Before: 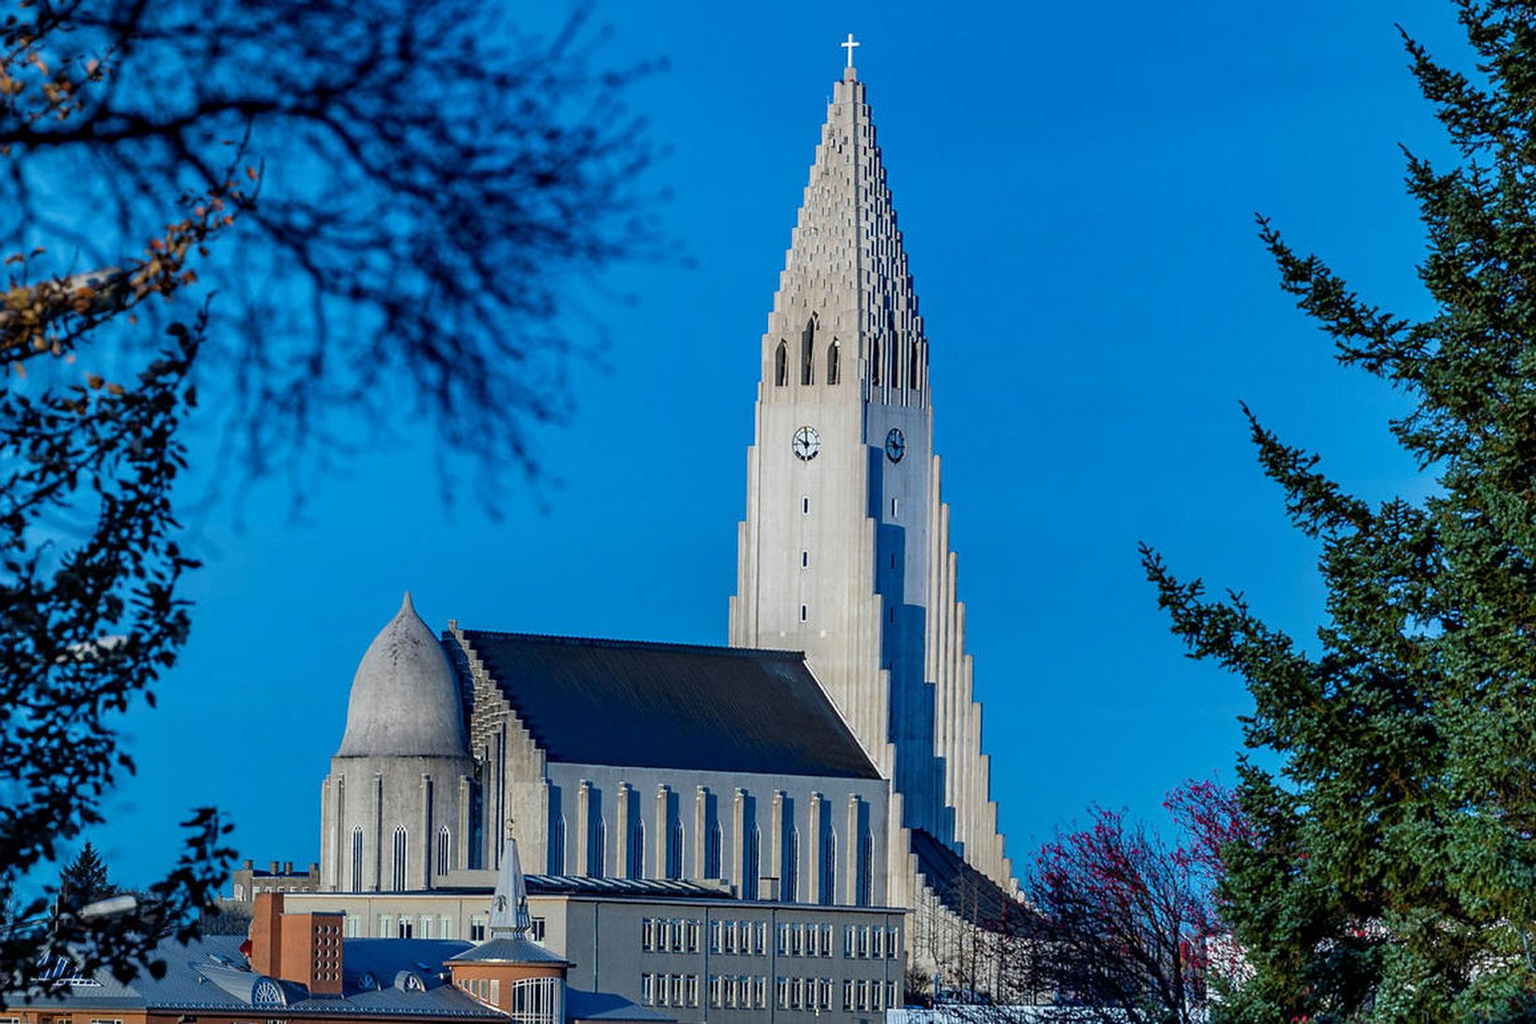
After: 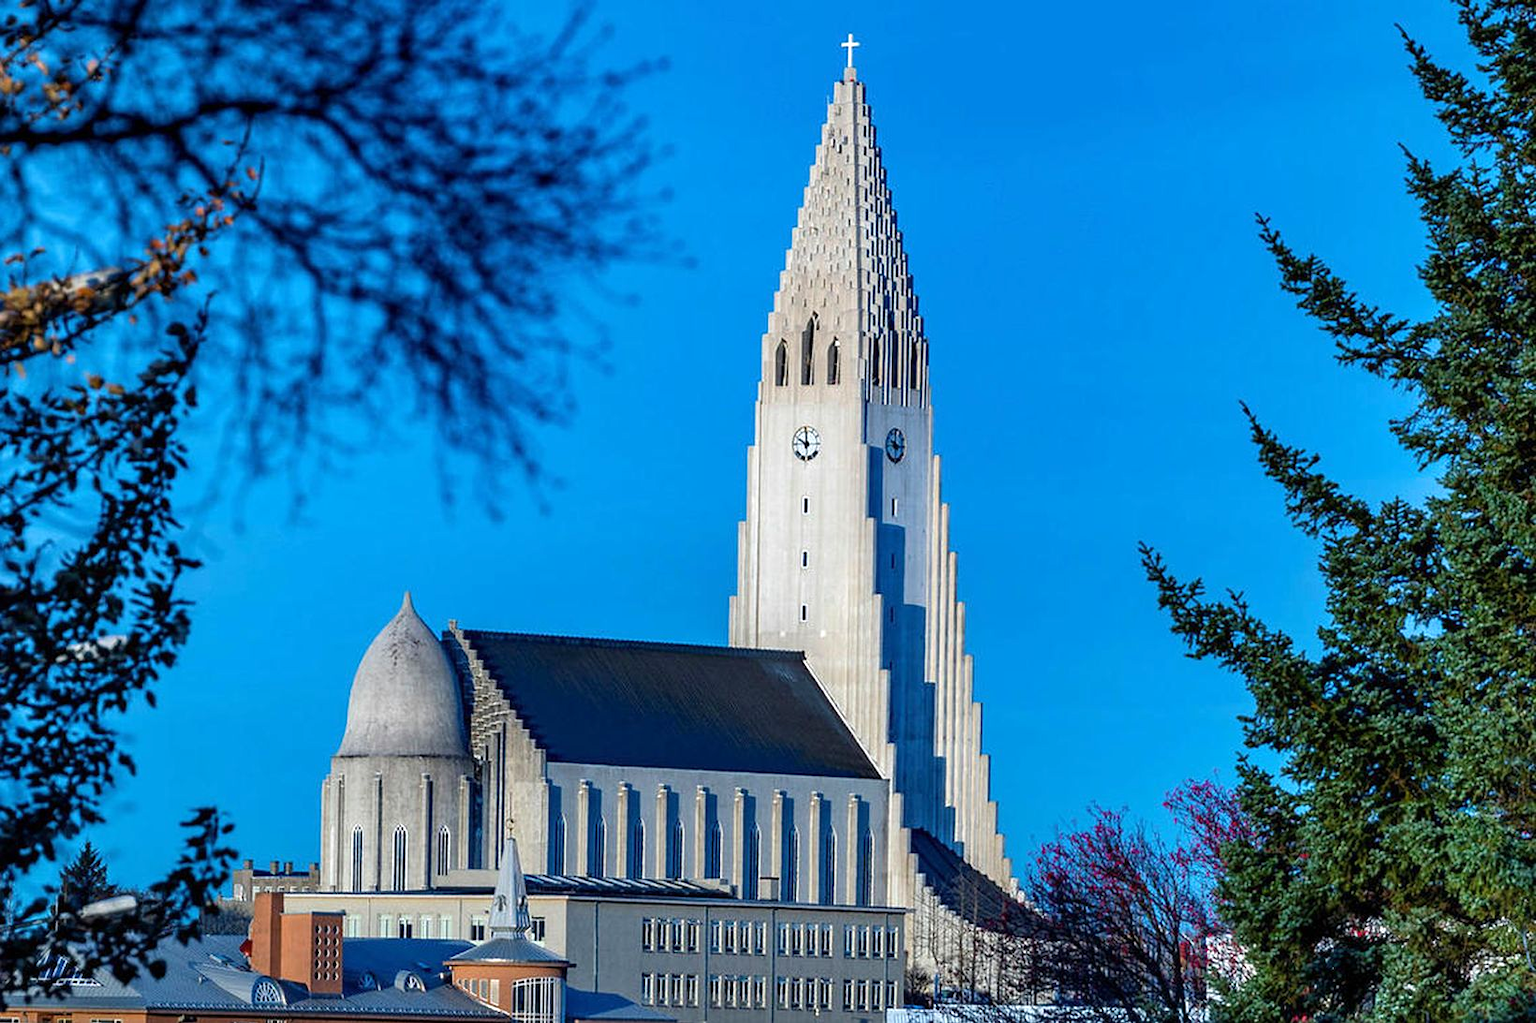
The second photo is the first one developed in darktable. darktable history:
exposure: exposure 0.427 EV, compensate highlight preservation false
